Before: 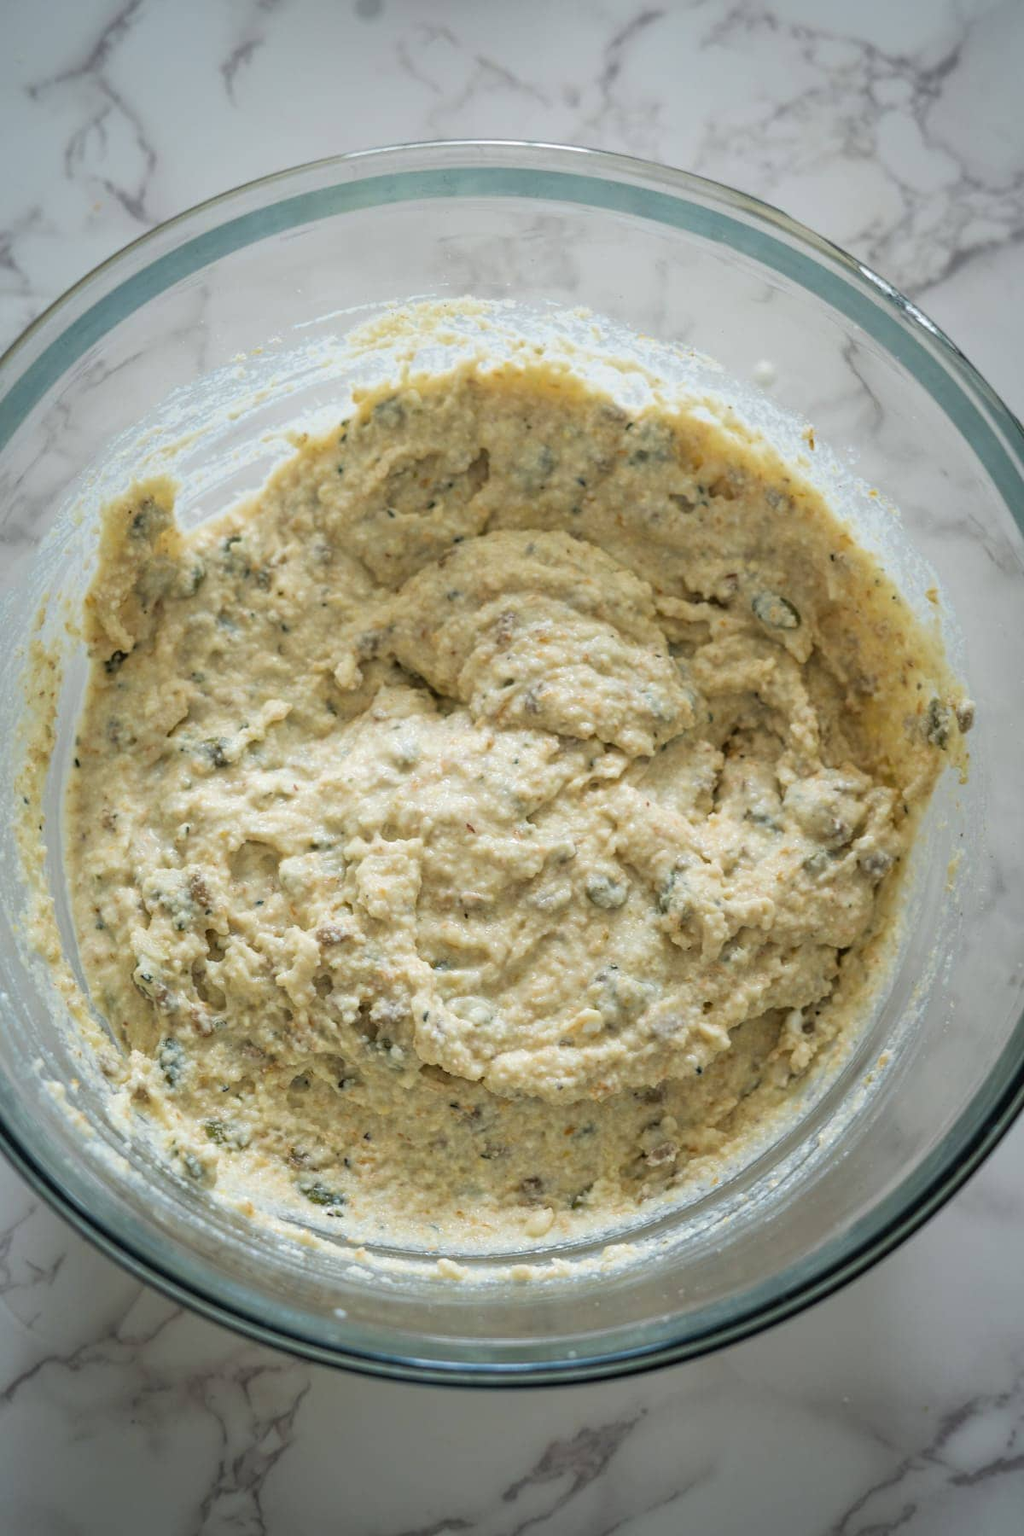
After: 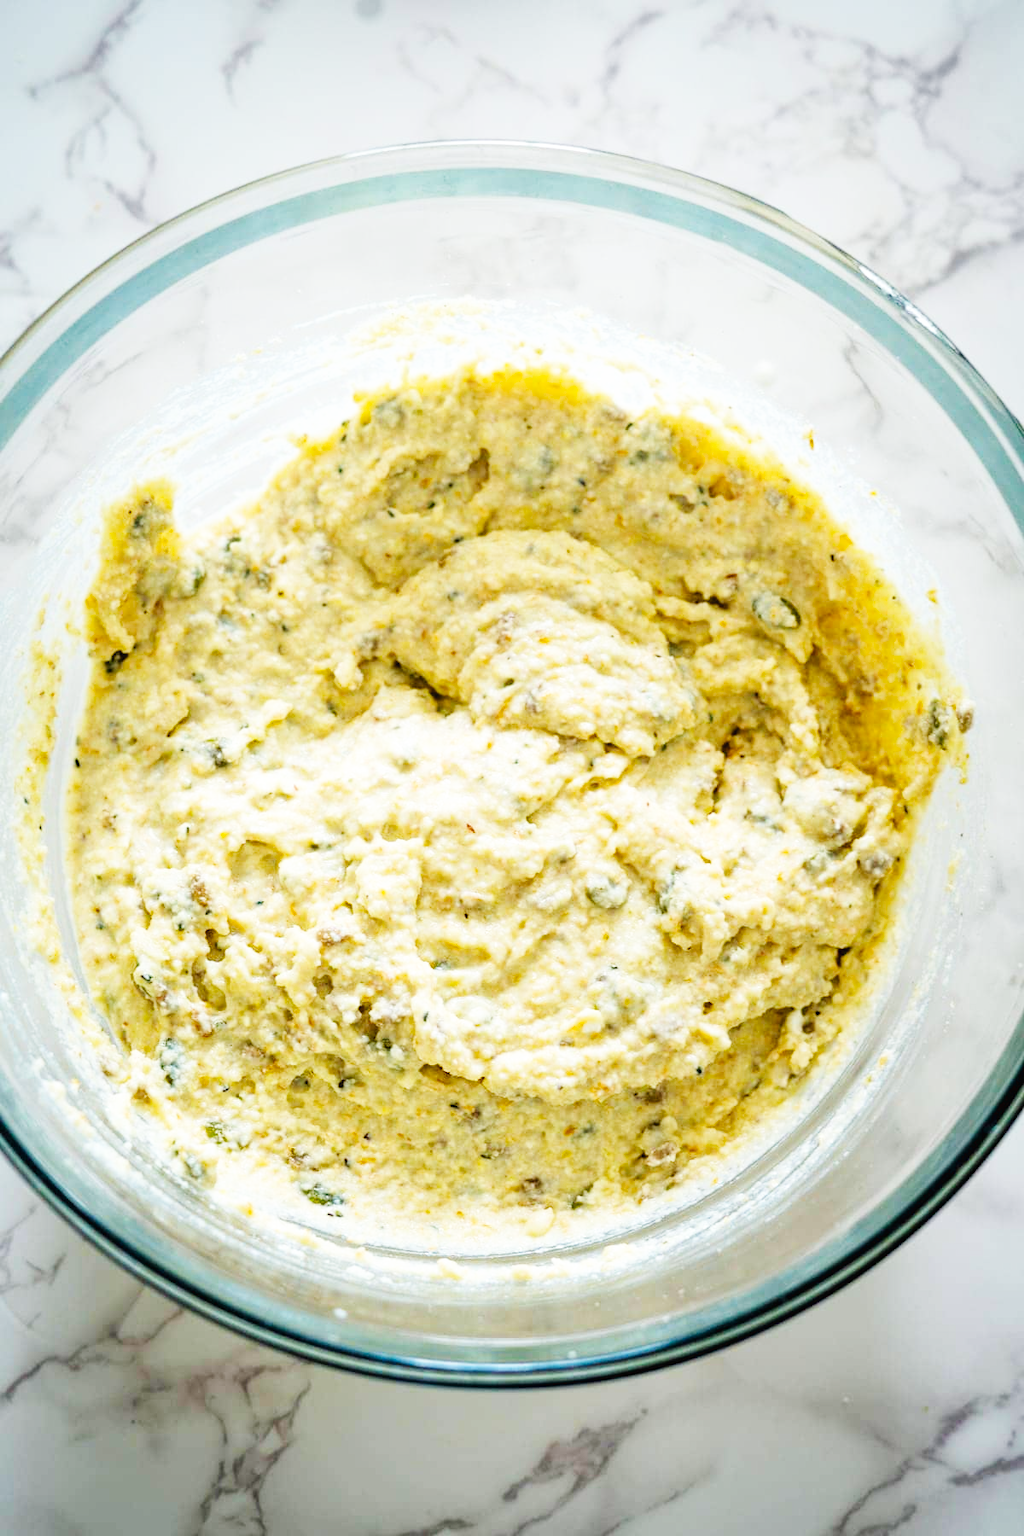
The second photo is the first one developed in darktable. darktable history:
base curve: curves: ch0 [(0, 0.003) (0.001, 0.002) (0.006, 0.004) (0.02, 0.022) (0.048, 0.086) (0.094, 0.234) (0.162, 0.431) (0.258, 0.629) (0.385, 0.8) (0.548, 0.918) (0.751, 0.988) (1, 1)], preserve colors none
color balance rgb: global offset › luminance -0.234%, perceptual saturation grading › global saturation 30.737%
